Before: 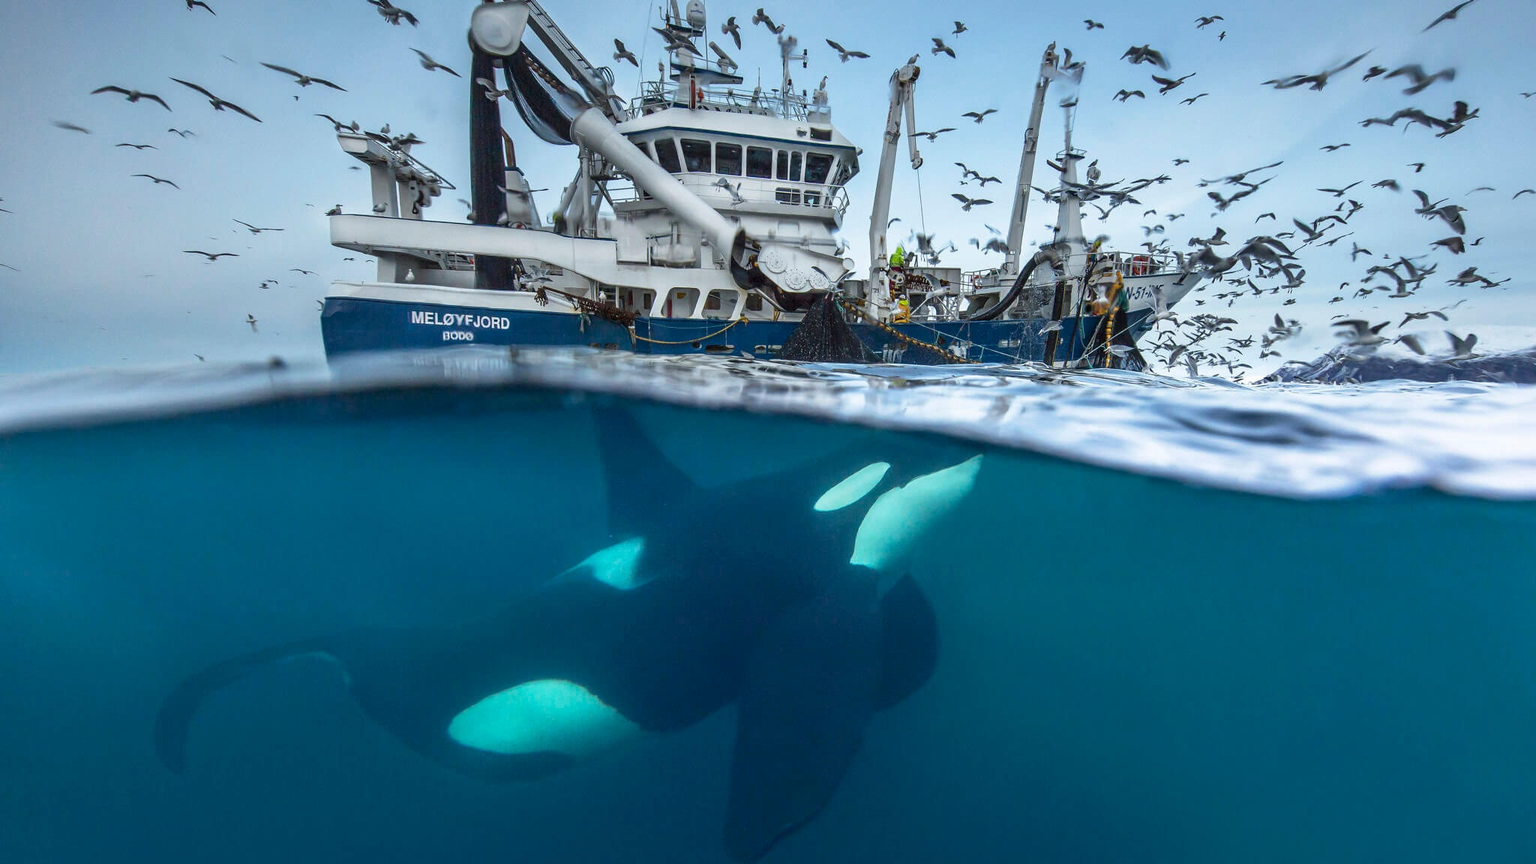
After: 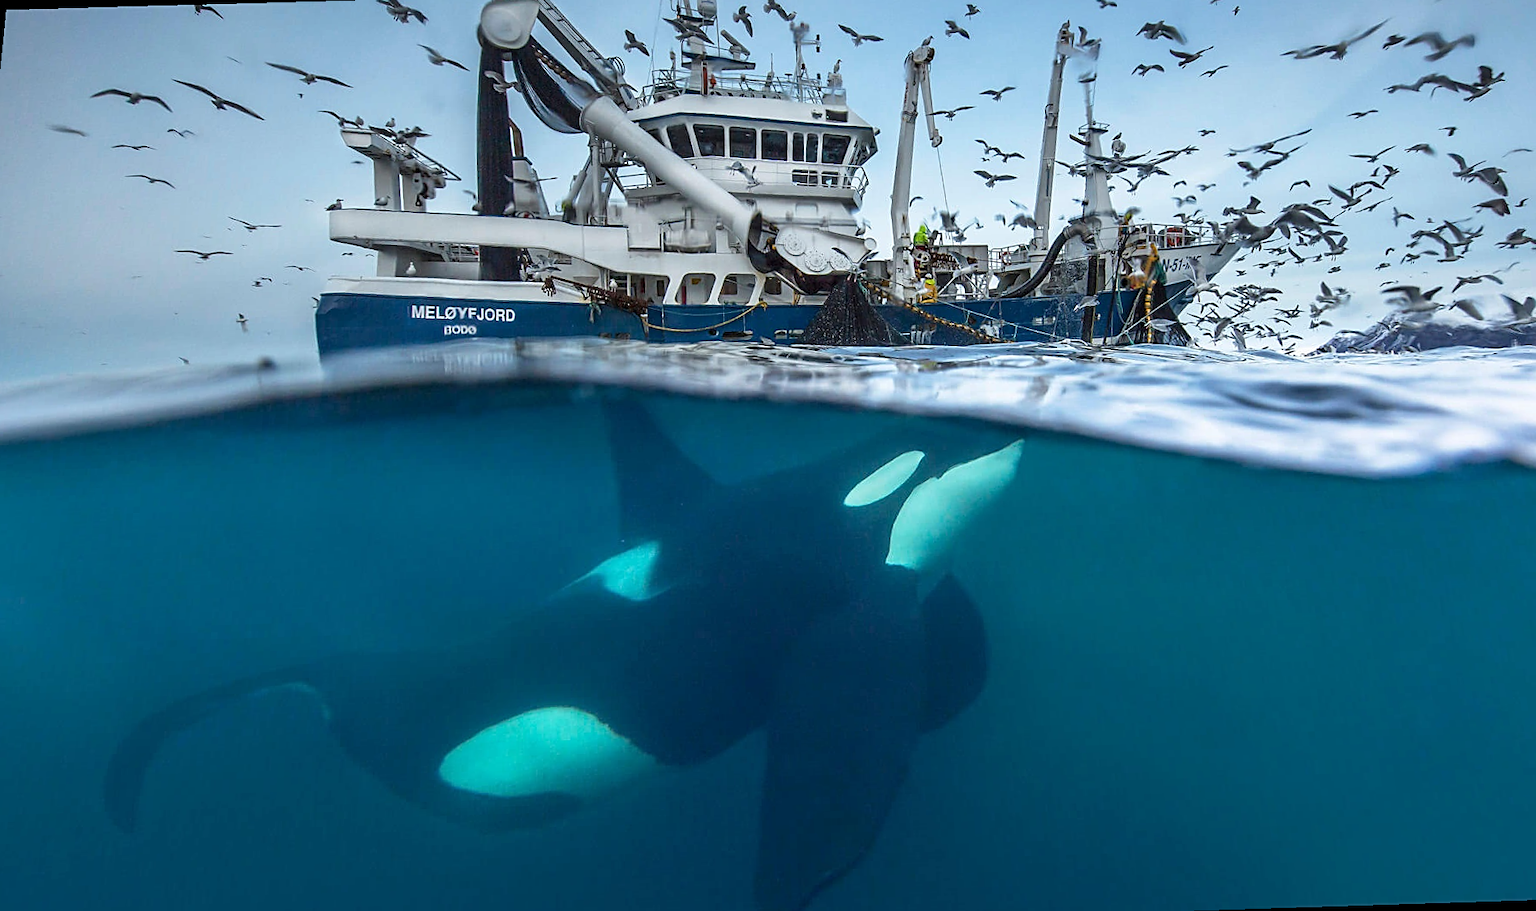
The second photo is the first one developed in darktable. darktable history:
sharpen: on, module defaults
rotate and perspective: rotation -1.68°, lens shift (vertical) -0.146, crop left 0.049, crop right 0.912, crop top 0.032, crop bottom 0.96
